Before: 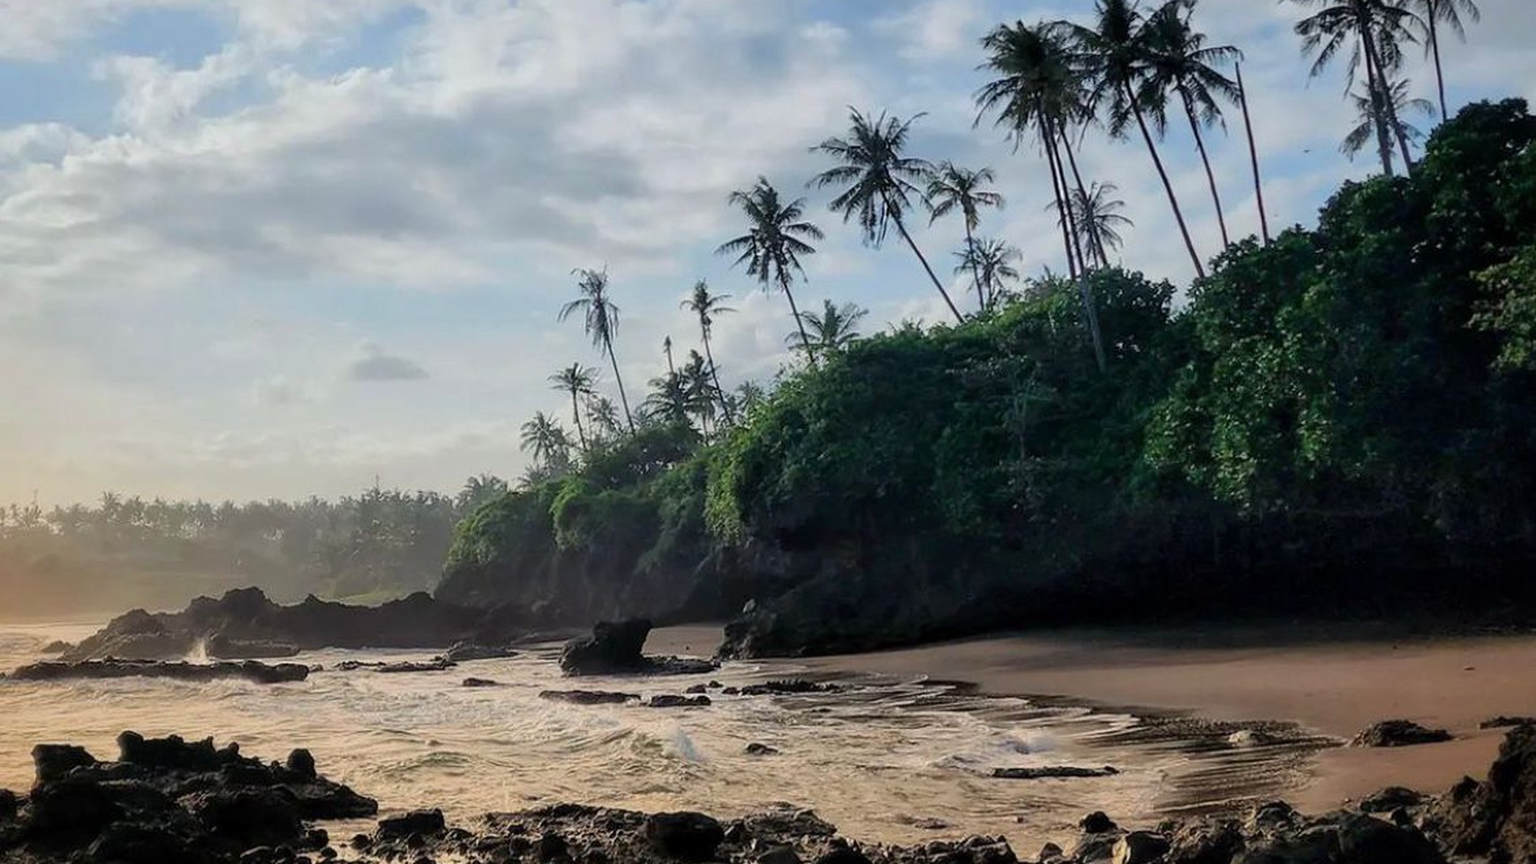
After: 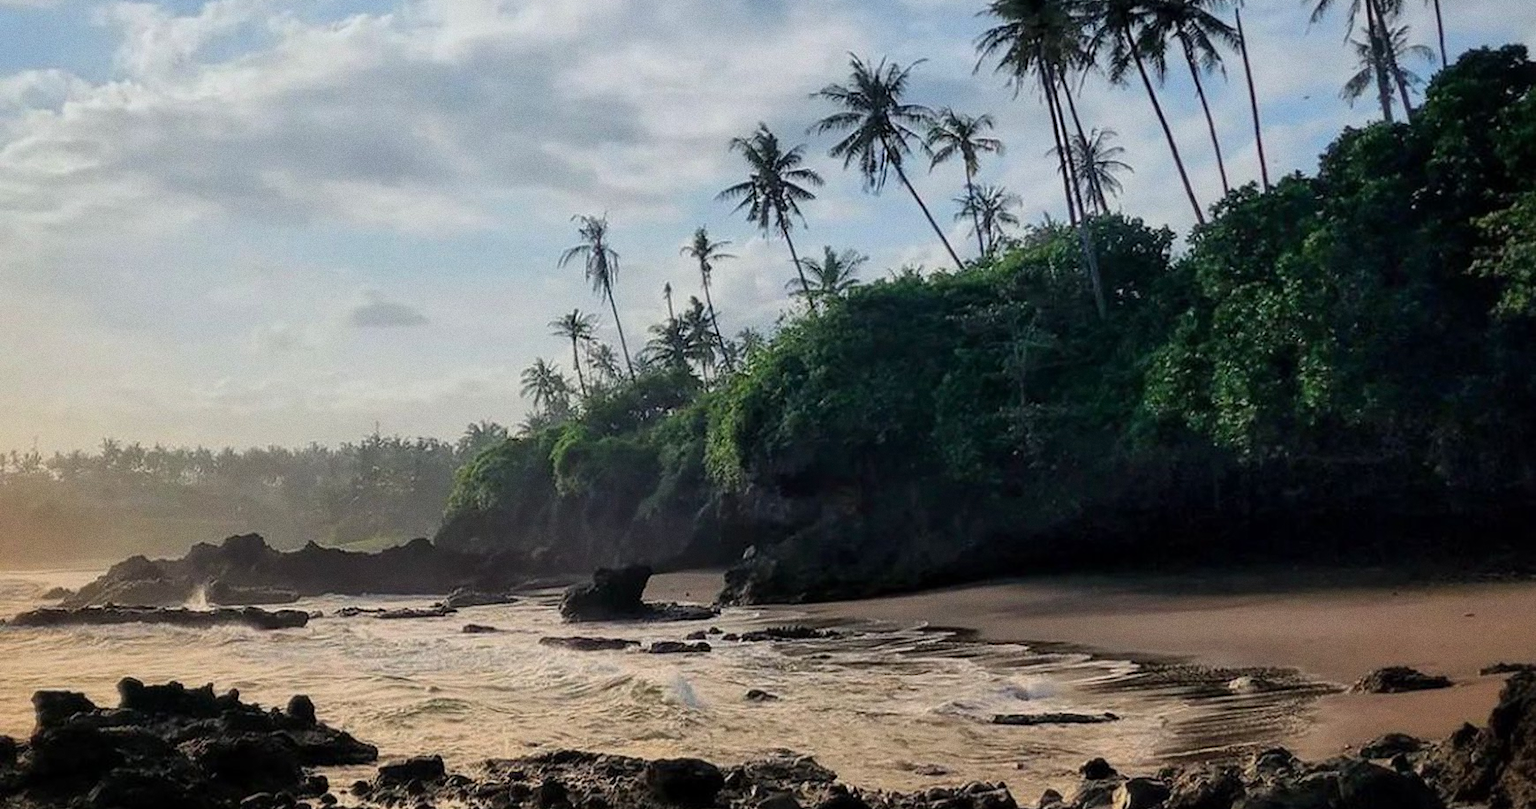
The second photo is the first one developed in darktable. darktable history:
grain: coarseness 0.47 ISO
crop and rotate: top 6.25%
